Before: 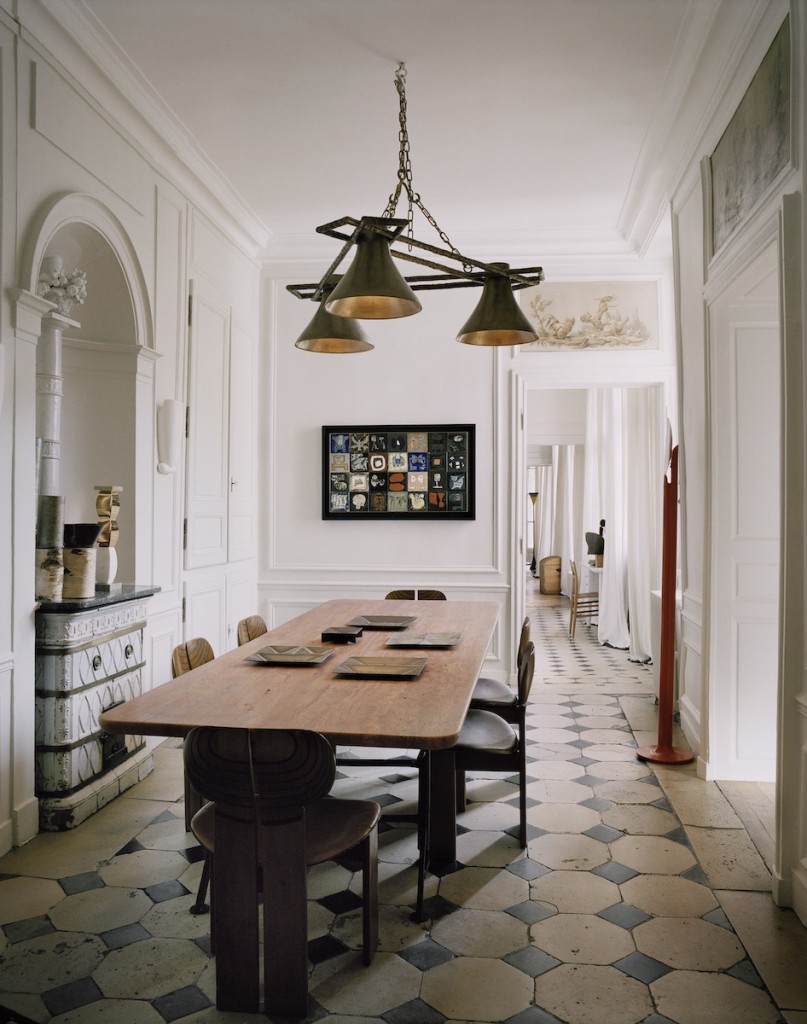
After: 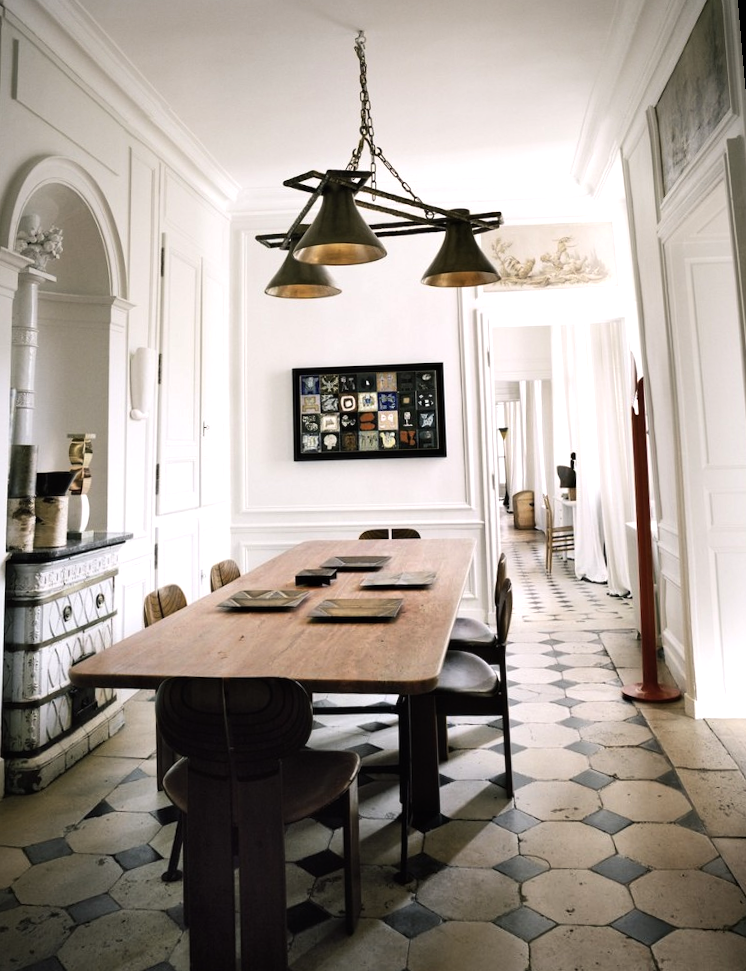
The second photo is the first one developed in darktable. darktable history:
tone equalizer: -8 EV -0.75 EV, -7 EV -0.7 EV, -6 EV -0.6 EV, -5 EV -0.4 EV, -3 EV 0.4 EV, -2 EV 0.6 EV, -1 EV 0.7 EV, +0 EV 0.75 EV, edges refinement/feathering 500, mask exposure compensation -1.57 EV, preserve details no
rotate and perspective: rotation -1.68°, lens shift (vertical) -0.146, crop left 0.049, crop right 0.912, crop top 0.032, crop bottom 0.96
